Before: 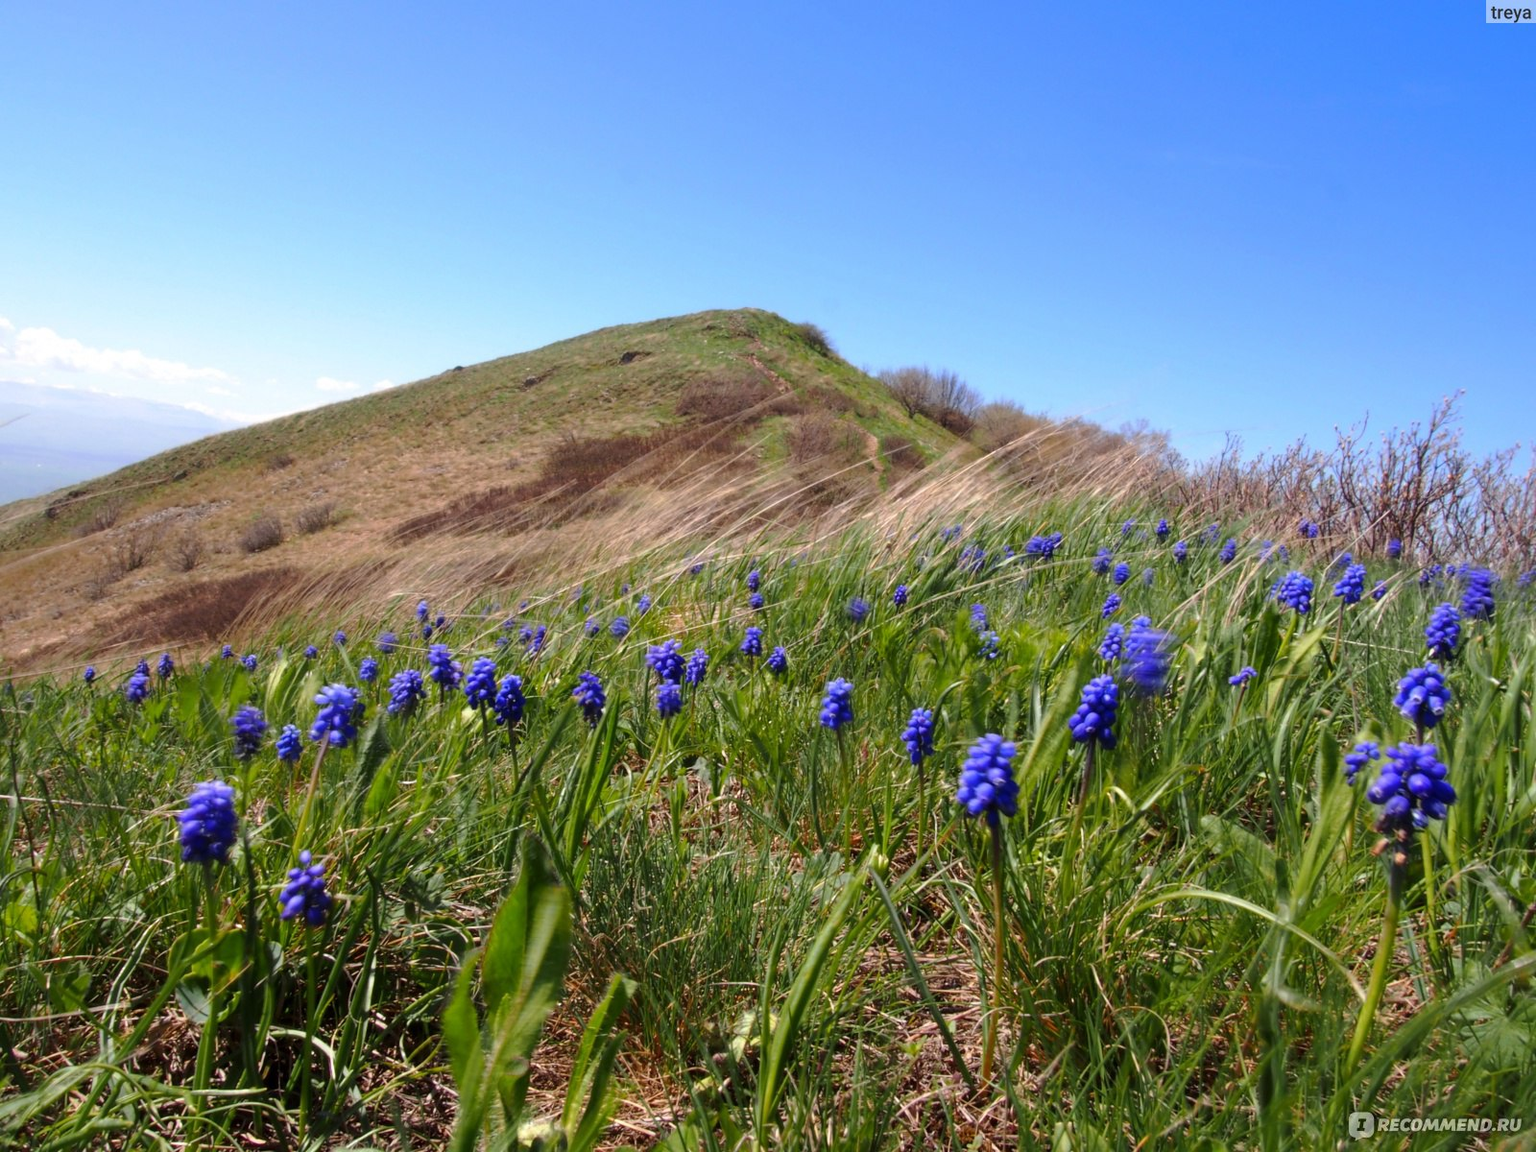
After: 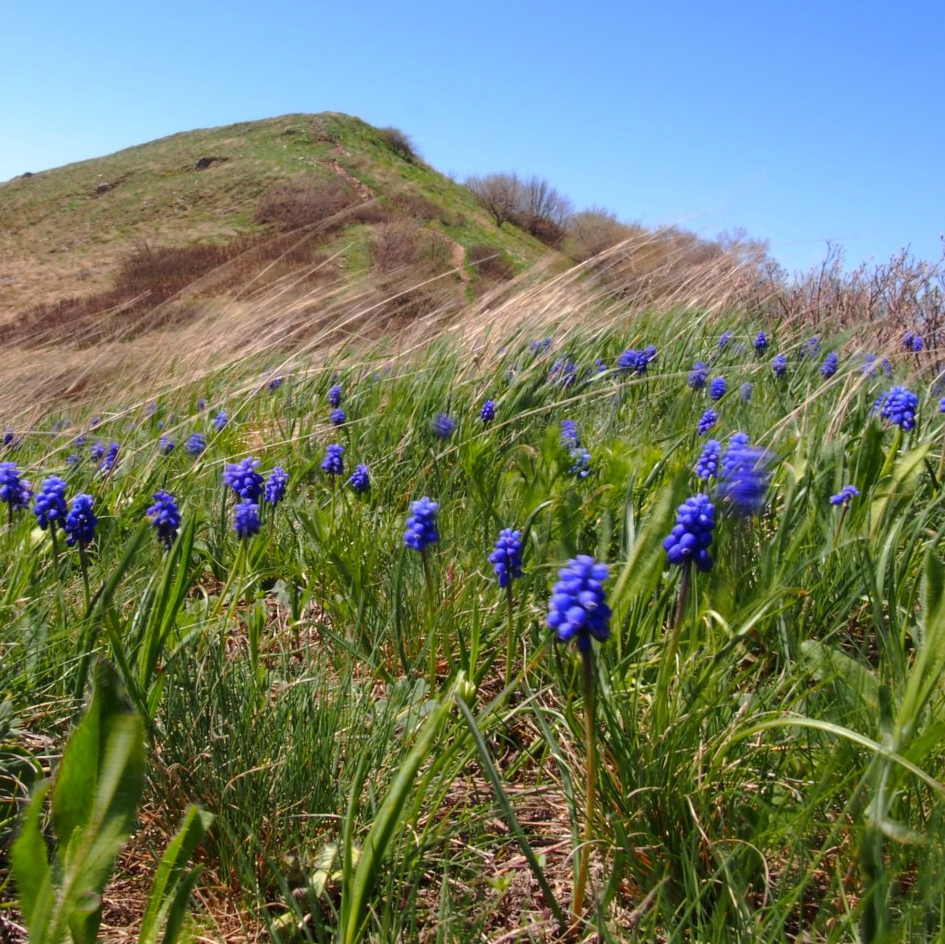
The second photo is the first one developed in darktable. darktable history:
crop and rotate: left 28.163%, top 17.452%, right 12.765%, bottom 3.805%
